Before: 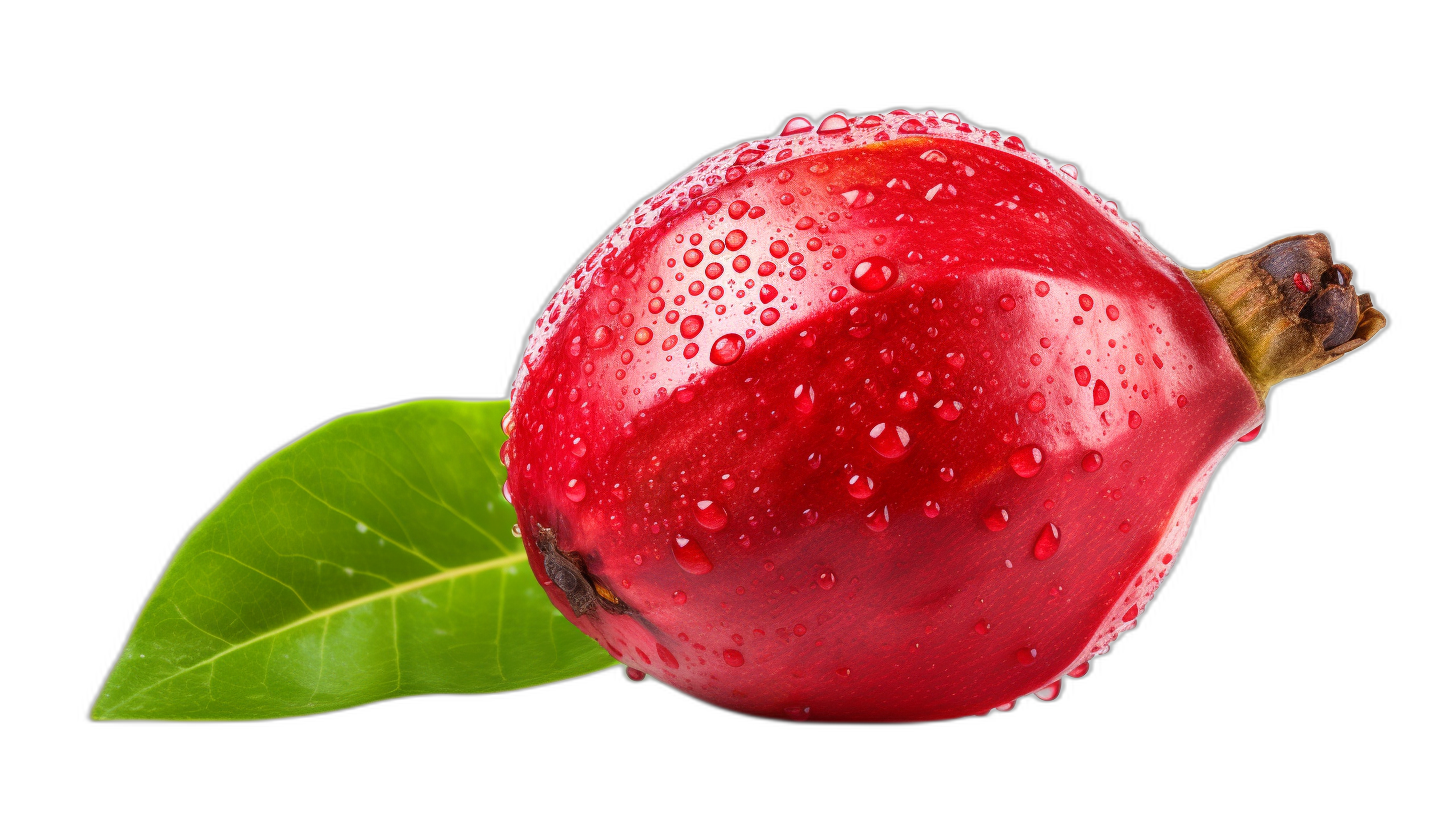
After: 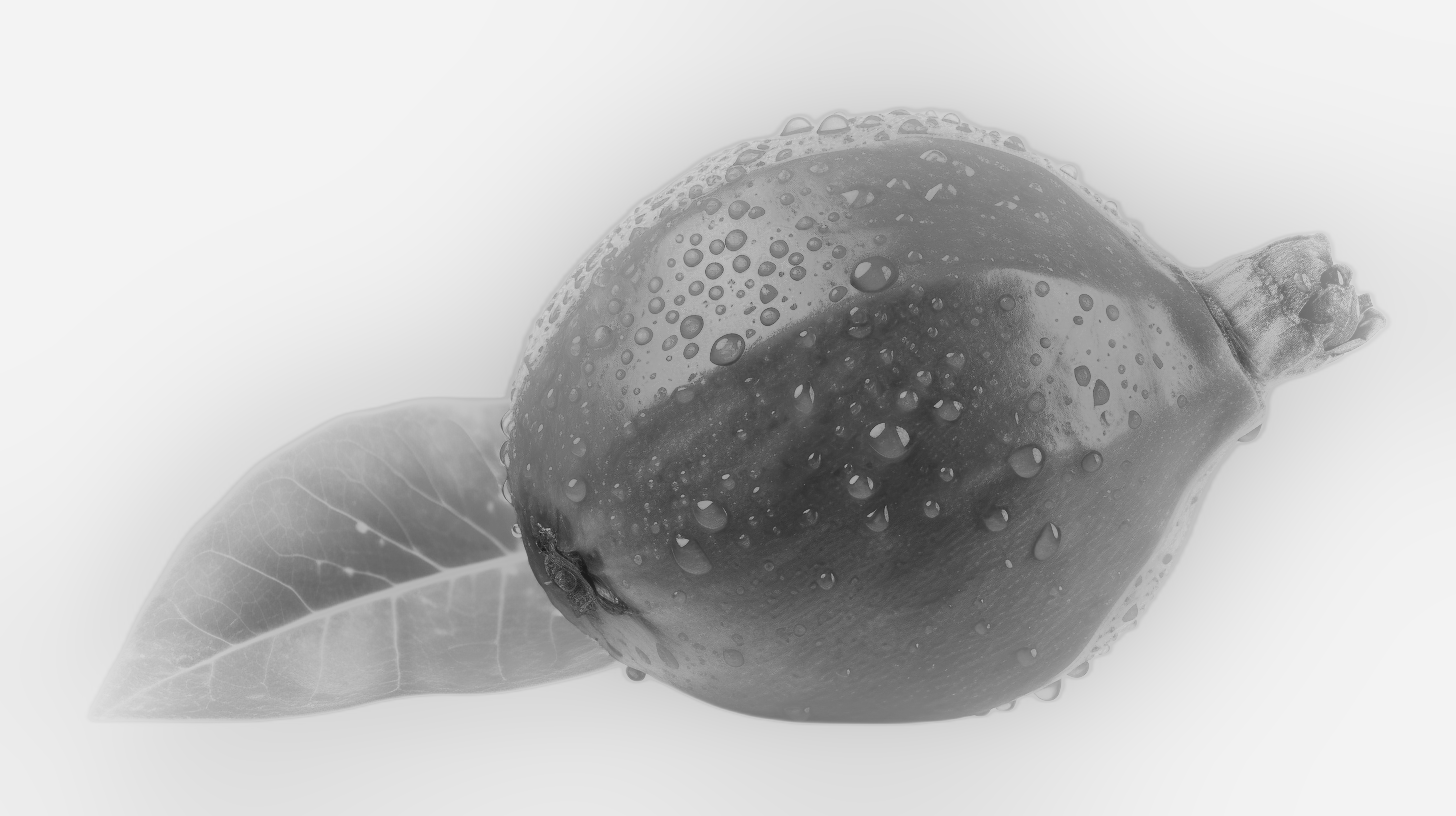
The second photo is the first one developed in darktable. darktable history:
filmic rgb: black relative exposure -7.15 EV, white relative exposure 5.36 EV, hardness 3.02
monochrome: a -35.87, b 49.73, size 1.7
bloom: on, module defaults
tone equalizer: -7 EV -0.63 EV, -6 EV 1 EV, -5 EV -0.45 EV, -4 EV 0.43 EV, -3 EV 0.41 EV, -2 EV 0.15 EV, -1 EV -0.15 EV, +0 EV -0.39 EV, smoothing diameter 25%, edges refinement/feathering 10, preserve details guided filter
